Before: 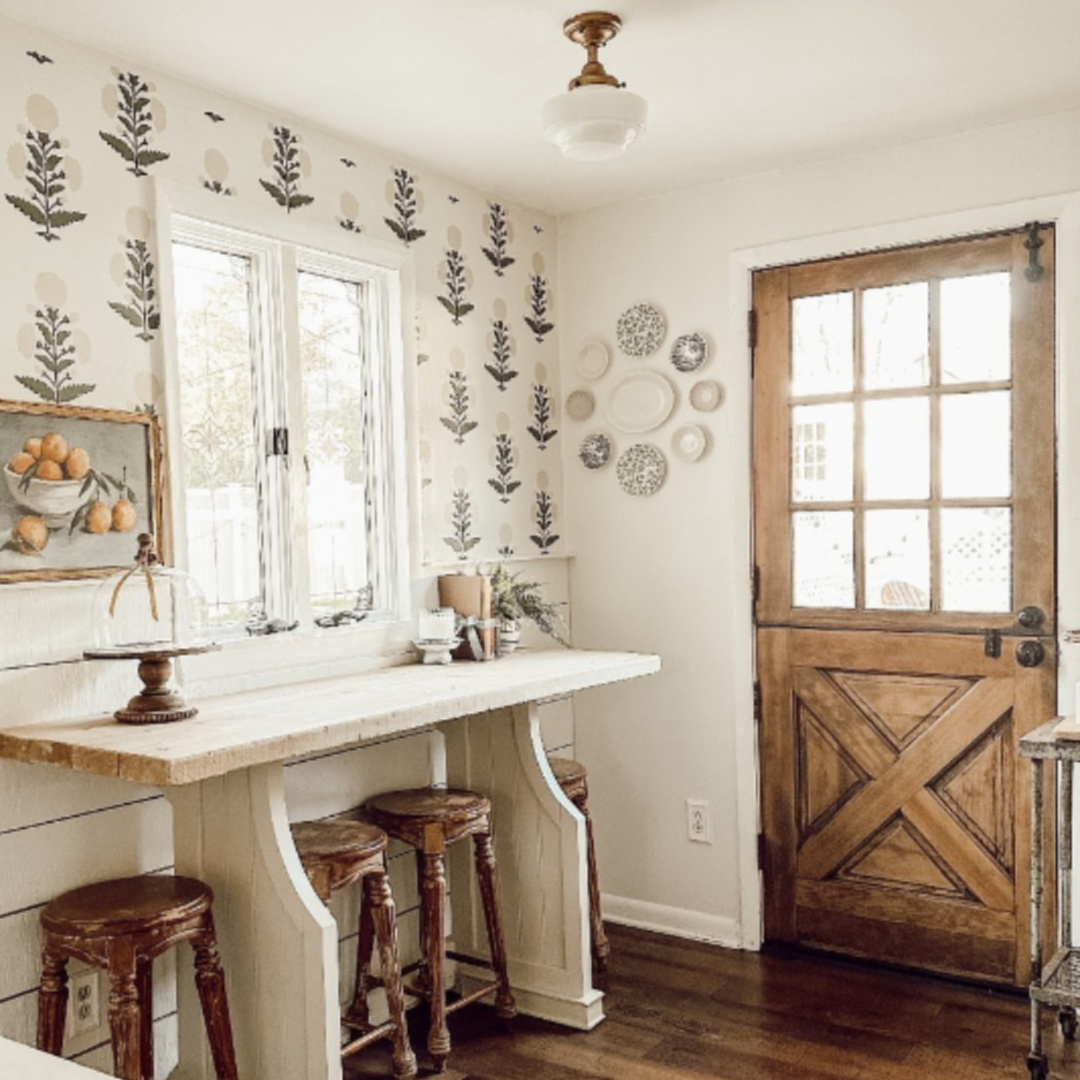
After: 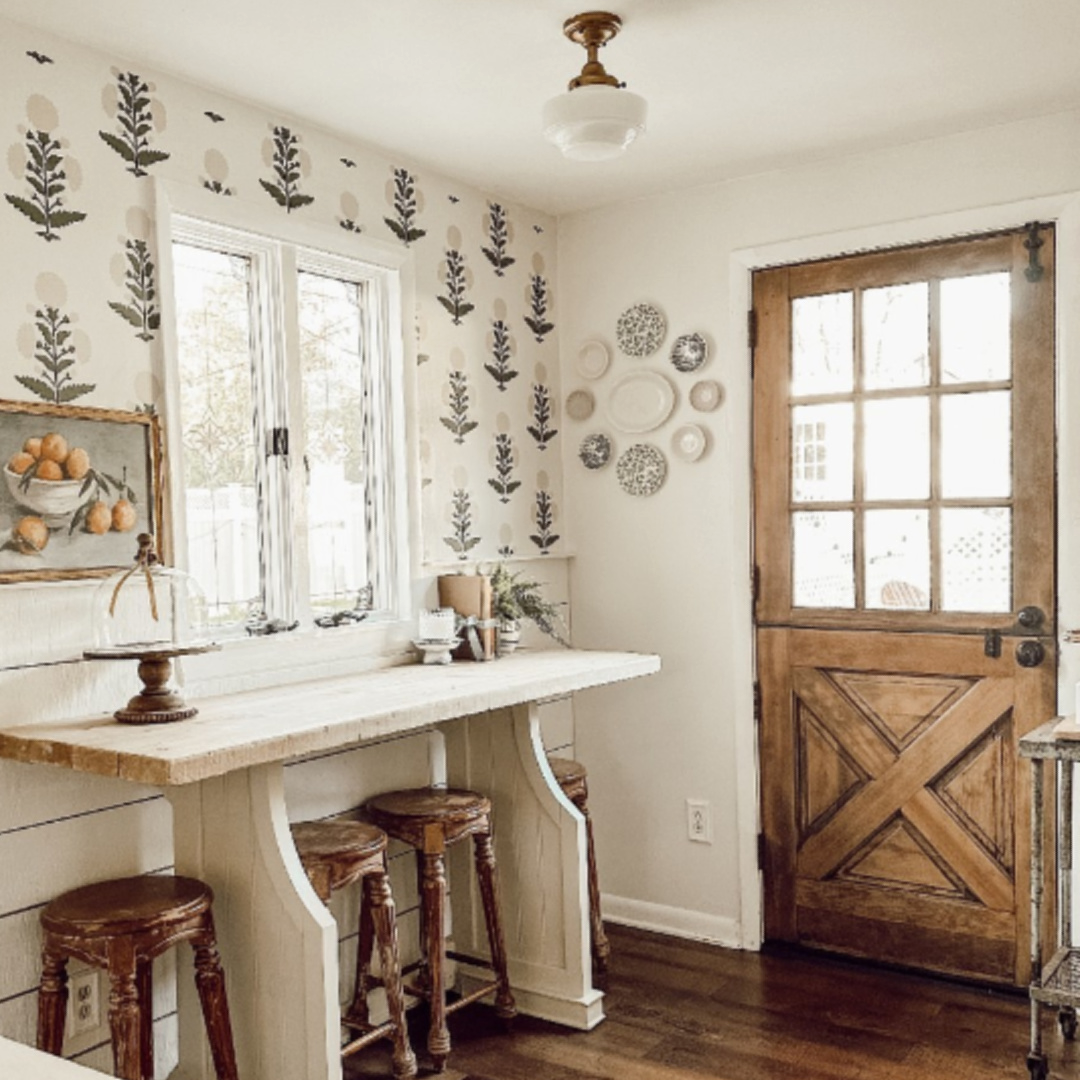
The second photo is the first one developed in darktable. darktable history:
rotate and perspective: automatic cropping off
shadows and highlights: shadows 32, highlights -32, soften with gaussian
